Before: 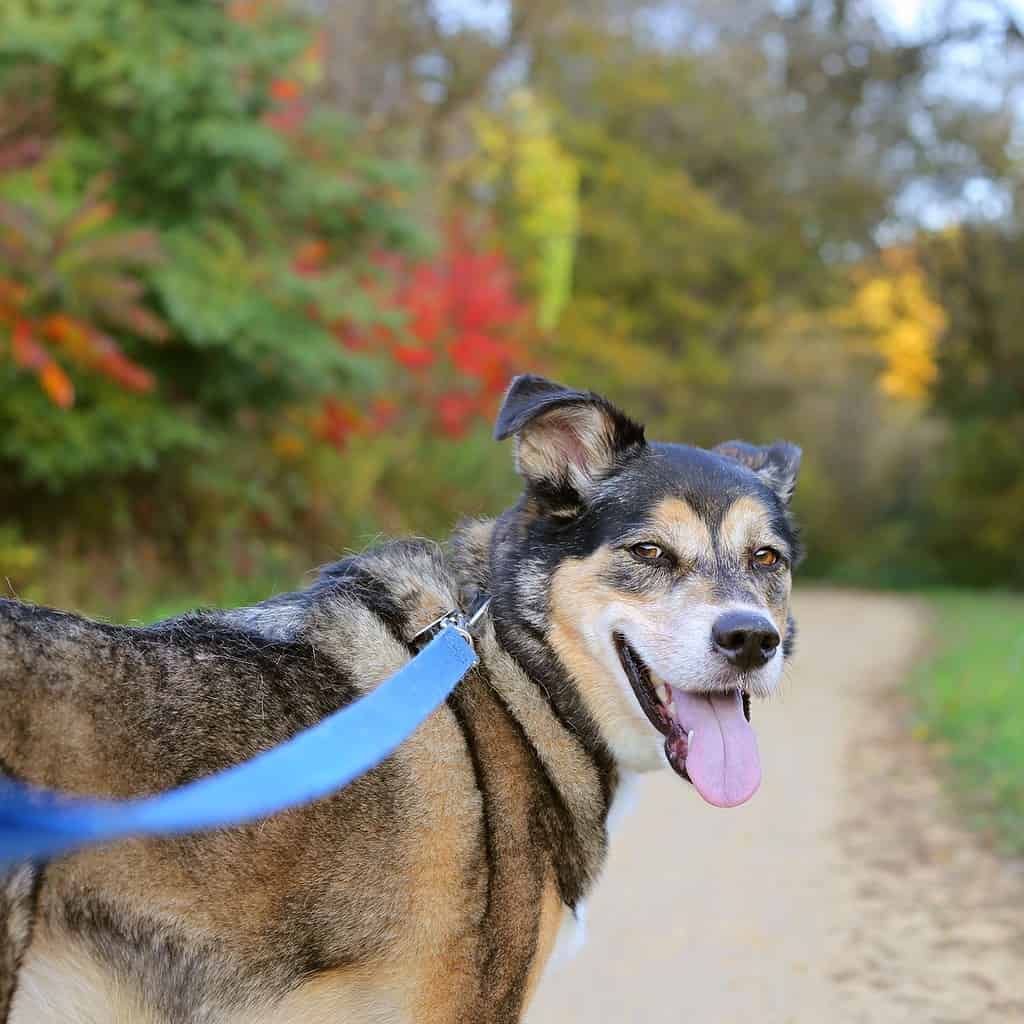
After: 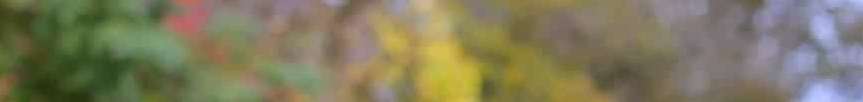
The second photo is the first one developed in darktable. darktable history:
white balance: red 1.066, blue 1.119
crop and rotate: left 9.644%, top 9.491%, right 6.021%, bottom 80.509%
contrast brightness saturation: contrast -0.02, brightness -0.01, saturation 0.03
